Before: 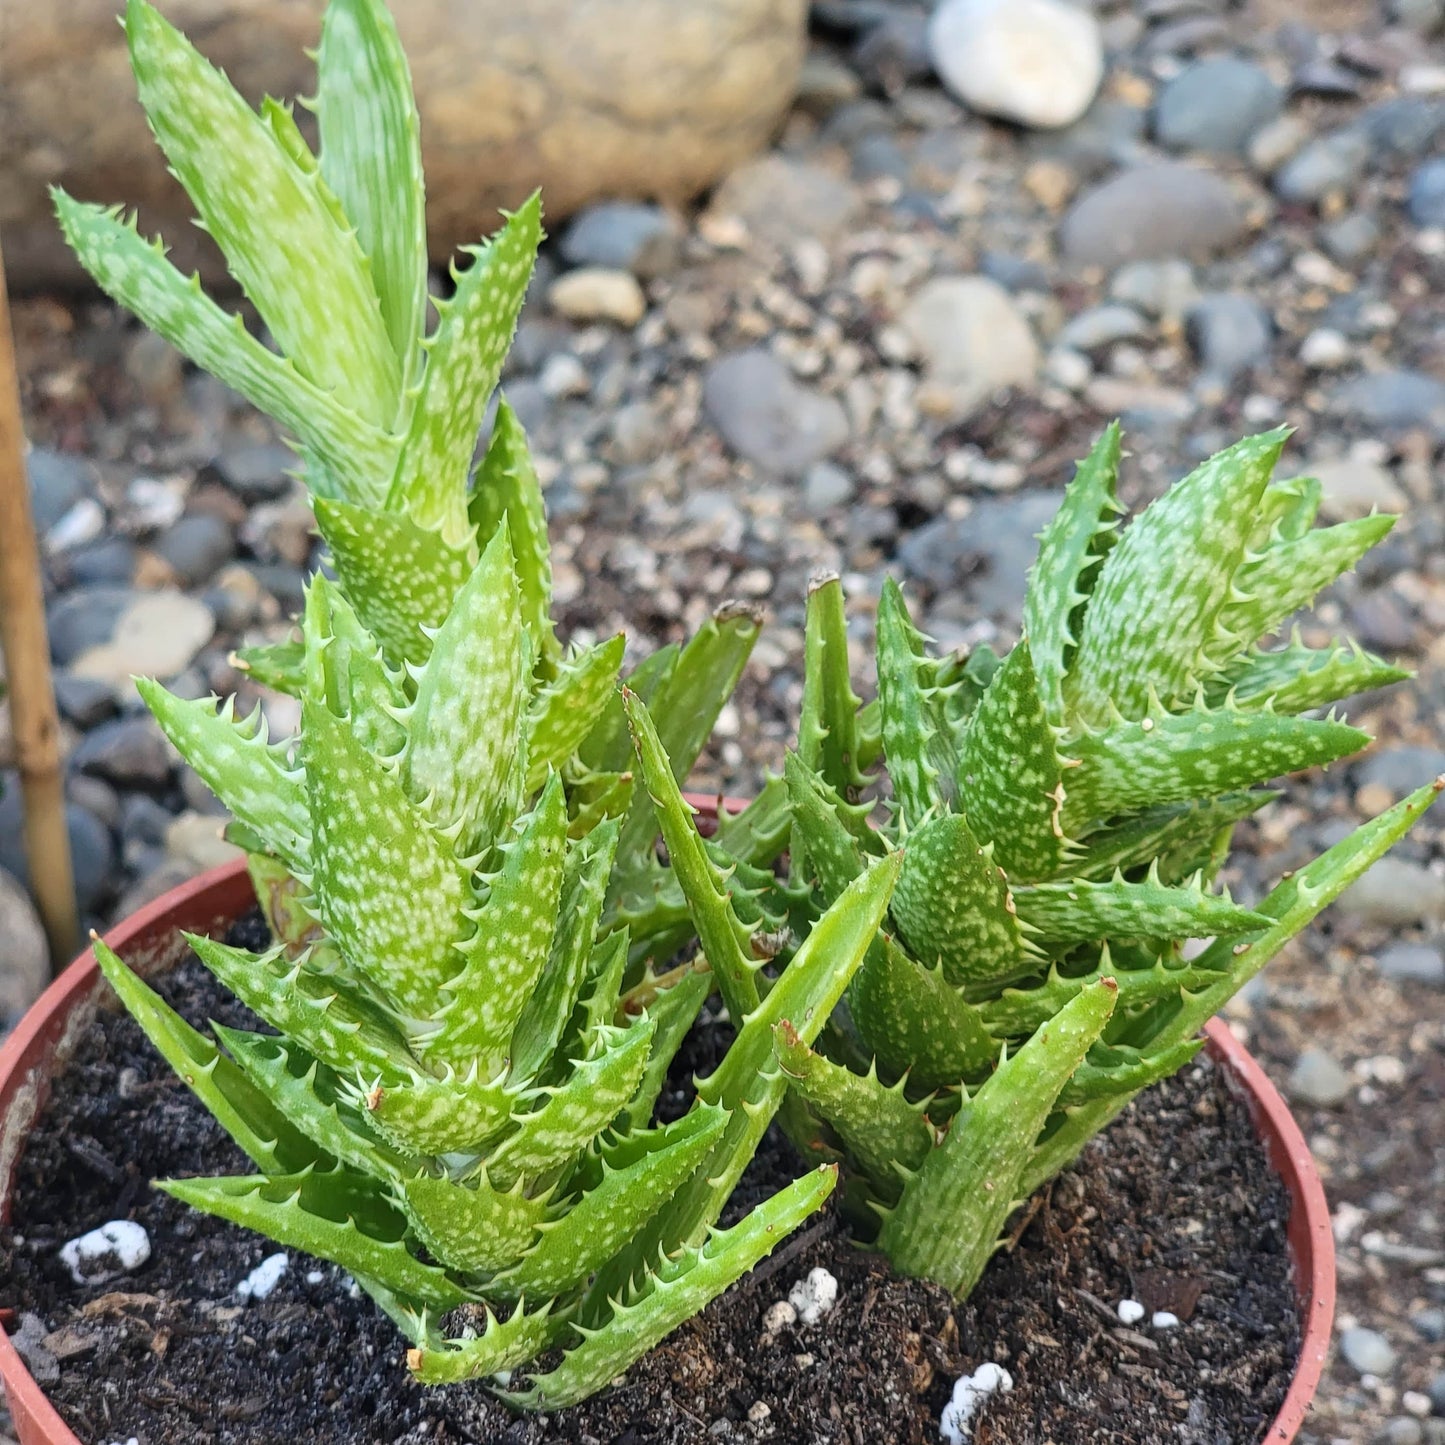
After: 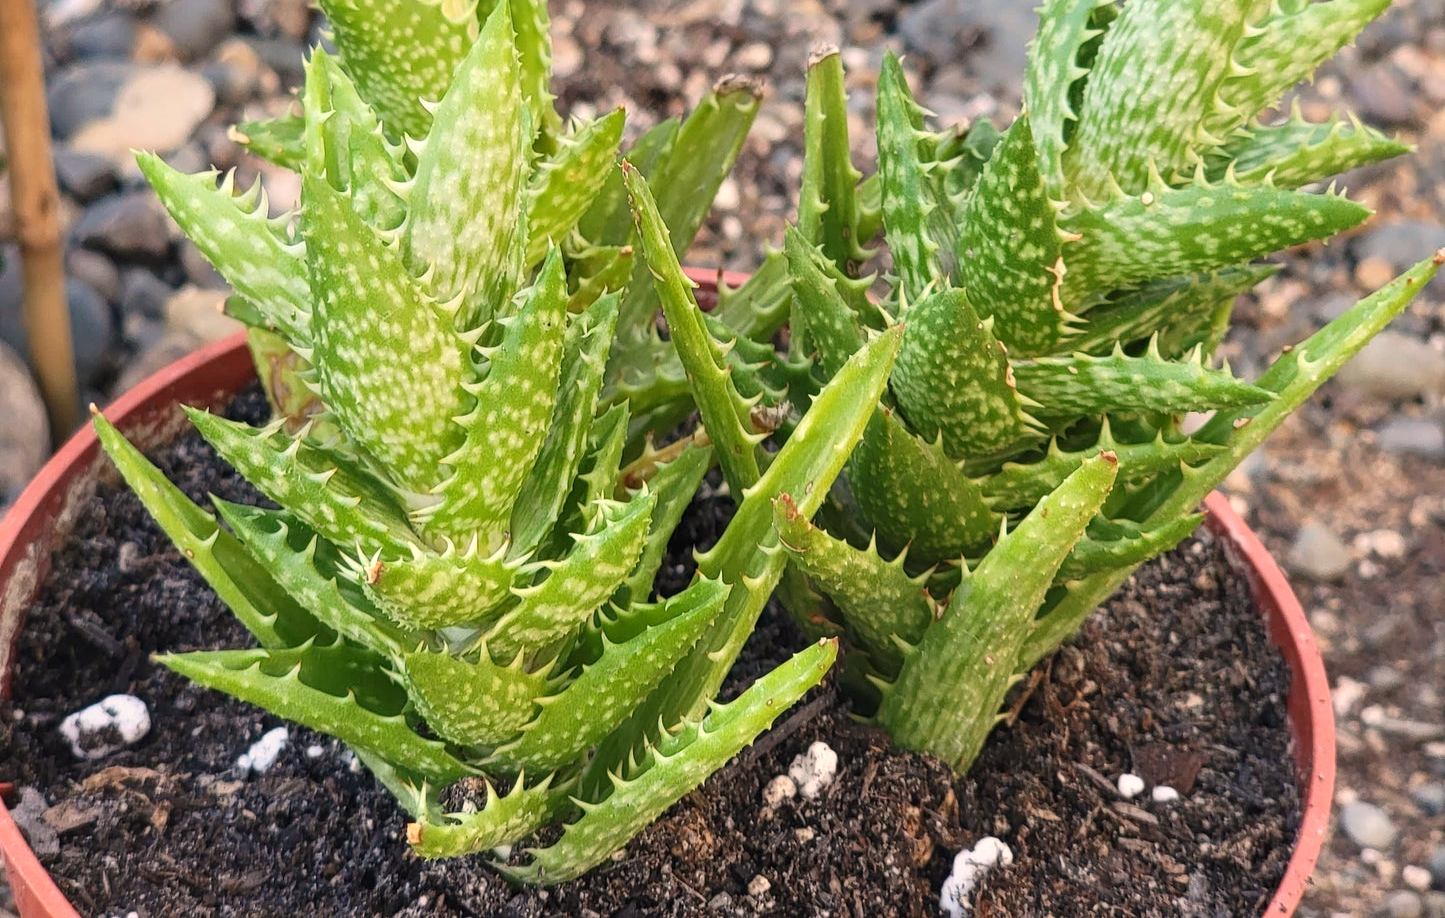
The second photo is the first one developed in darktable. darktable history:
crop and rotate: top 36.435%
tone equalizer: on, module defaults
white balance: red 1.127, blue 0.943
